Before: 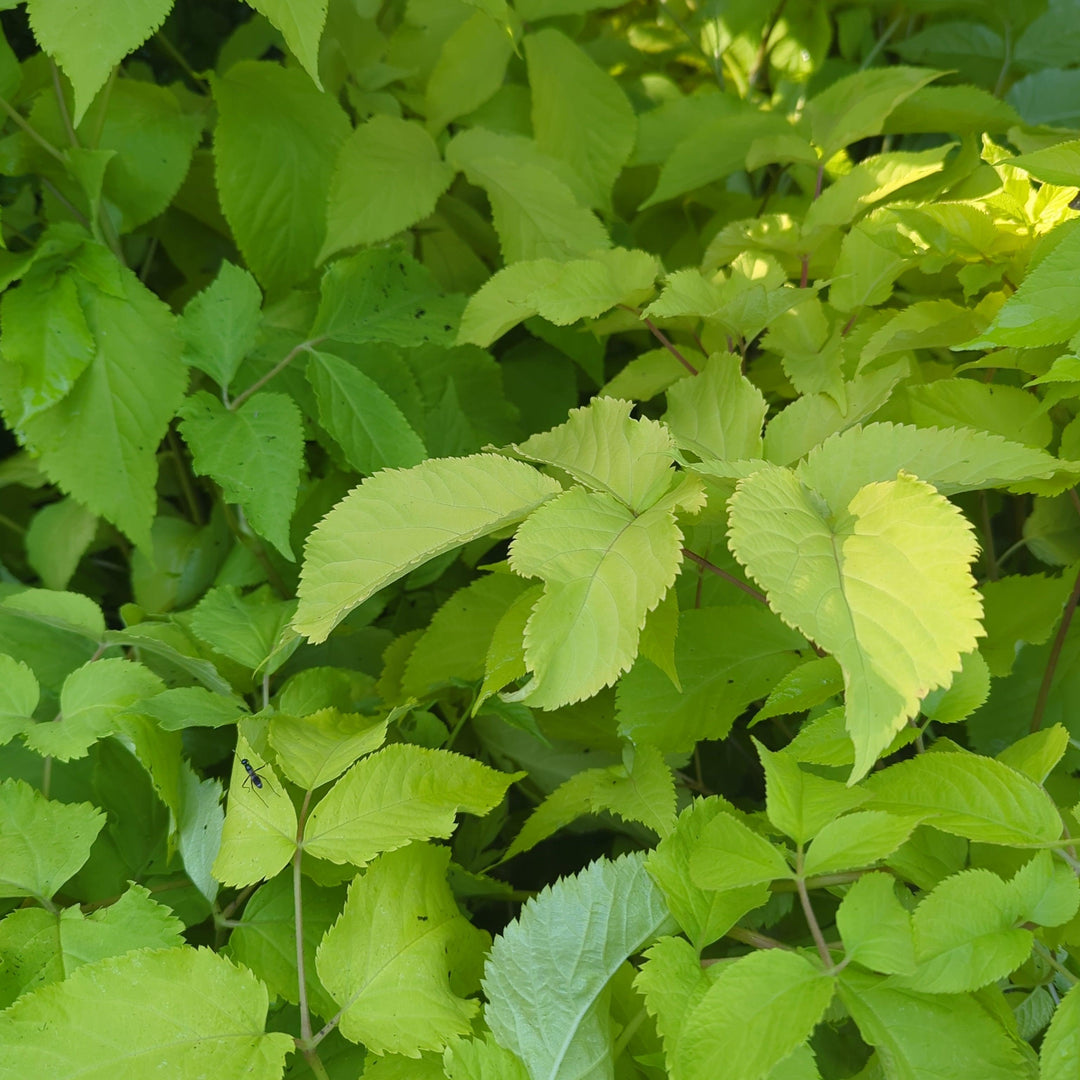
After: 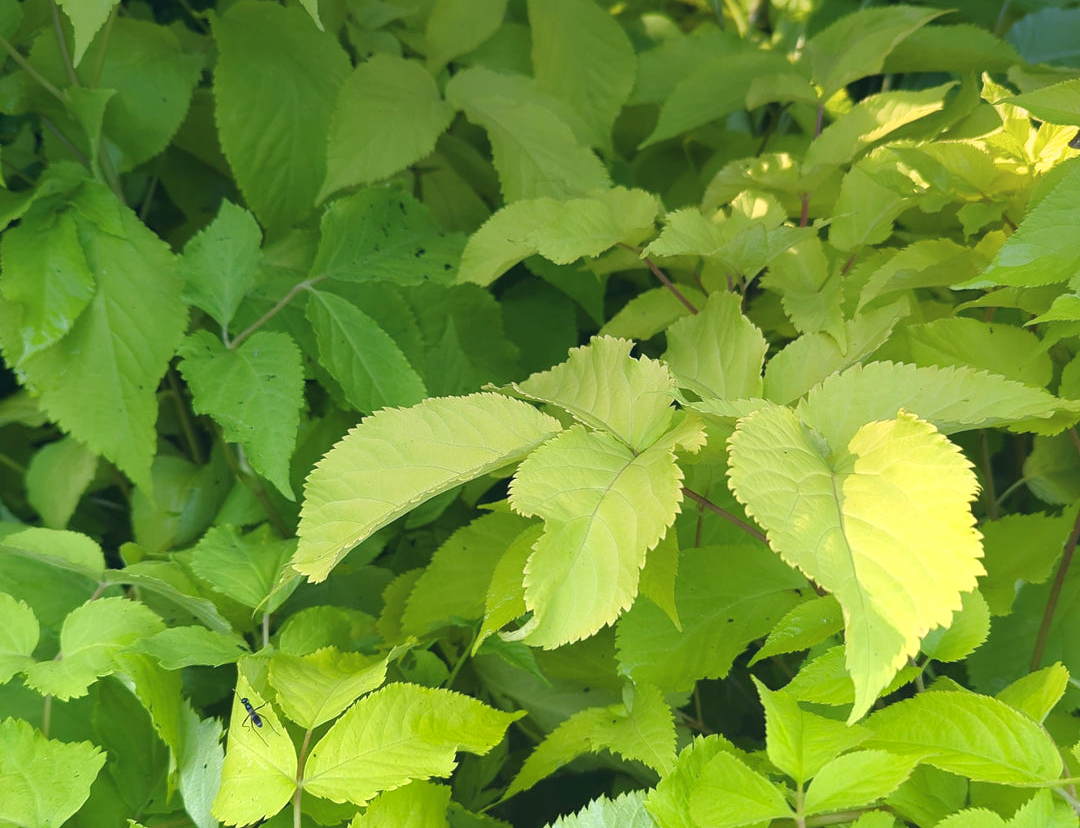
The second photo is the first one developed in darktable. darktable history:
crop: top 5.667%, bottom 17.637%
exposure: black level correction -0.002, exposure 0.708 EV, compensate exposure bias true, compensate highlight preservation false
graduated density: hue 238.83°, saturation 50%
color correction: highlights a* 5.38, highlights b* 5.3, shadows a* -4.26, shadows b* -5.11
